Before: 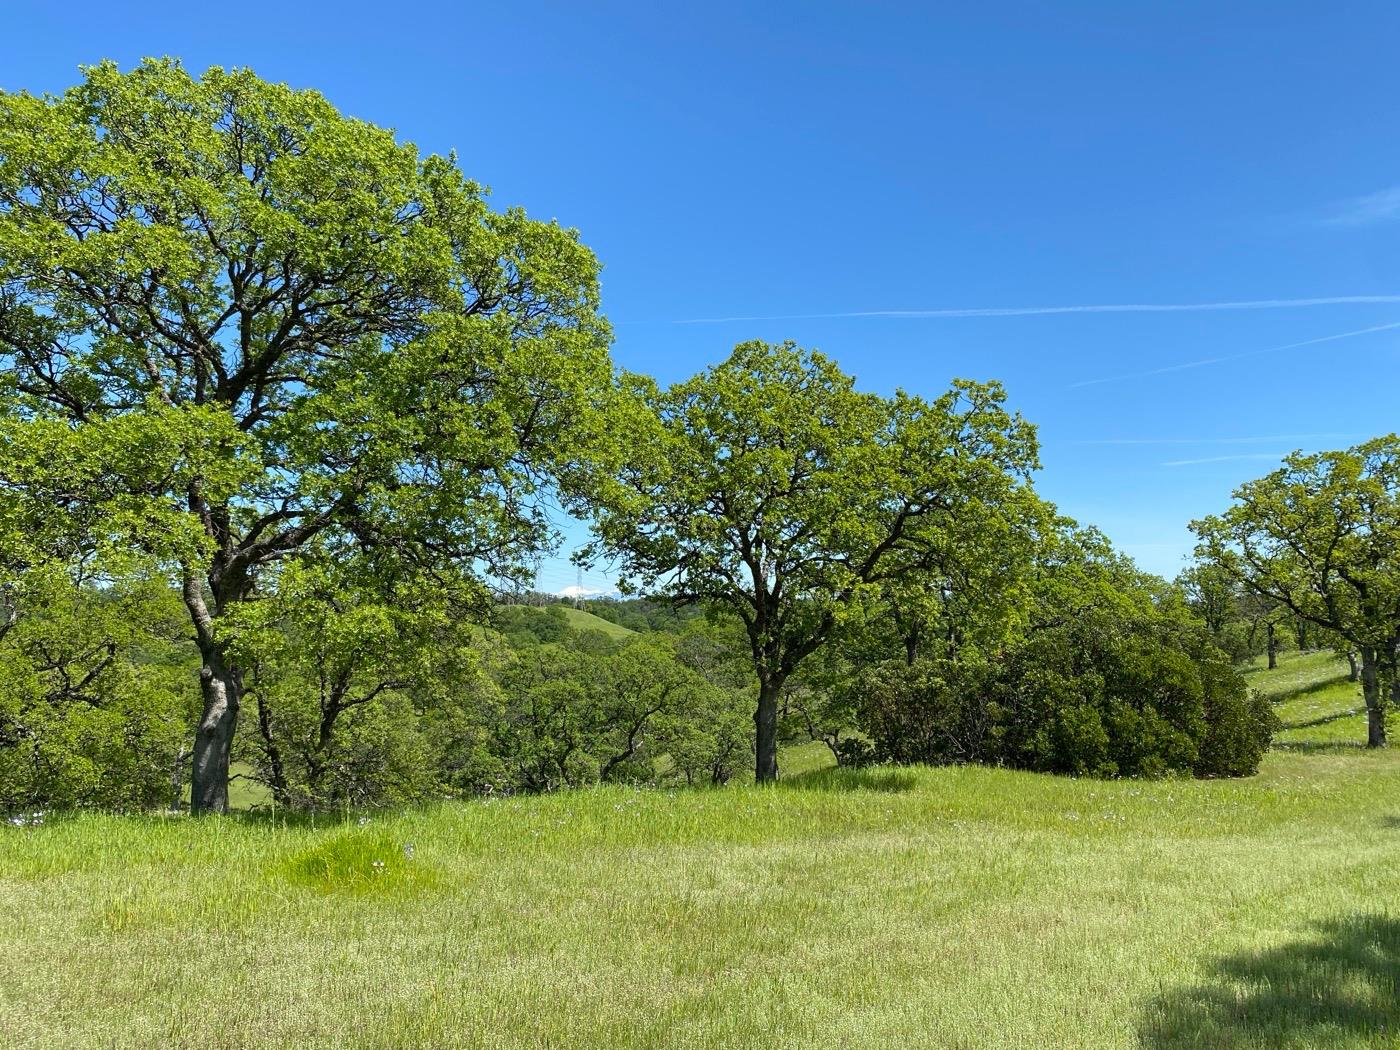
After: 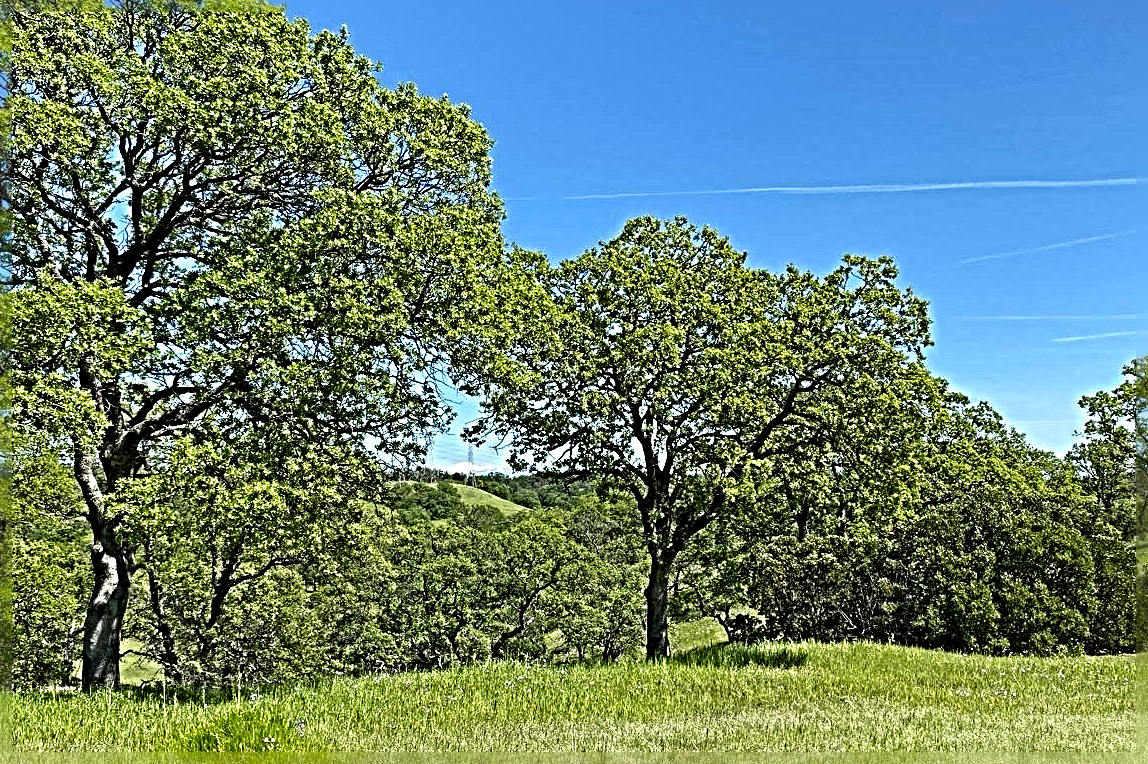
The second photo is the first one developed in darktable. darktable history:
crop: left 7.856%, top 11.836%, right 10.12%, bottom 15.387%
sharpen: radius 6.3, amount 1.8, threshold 0
